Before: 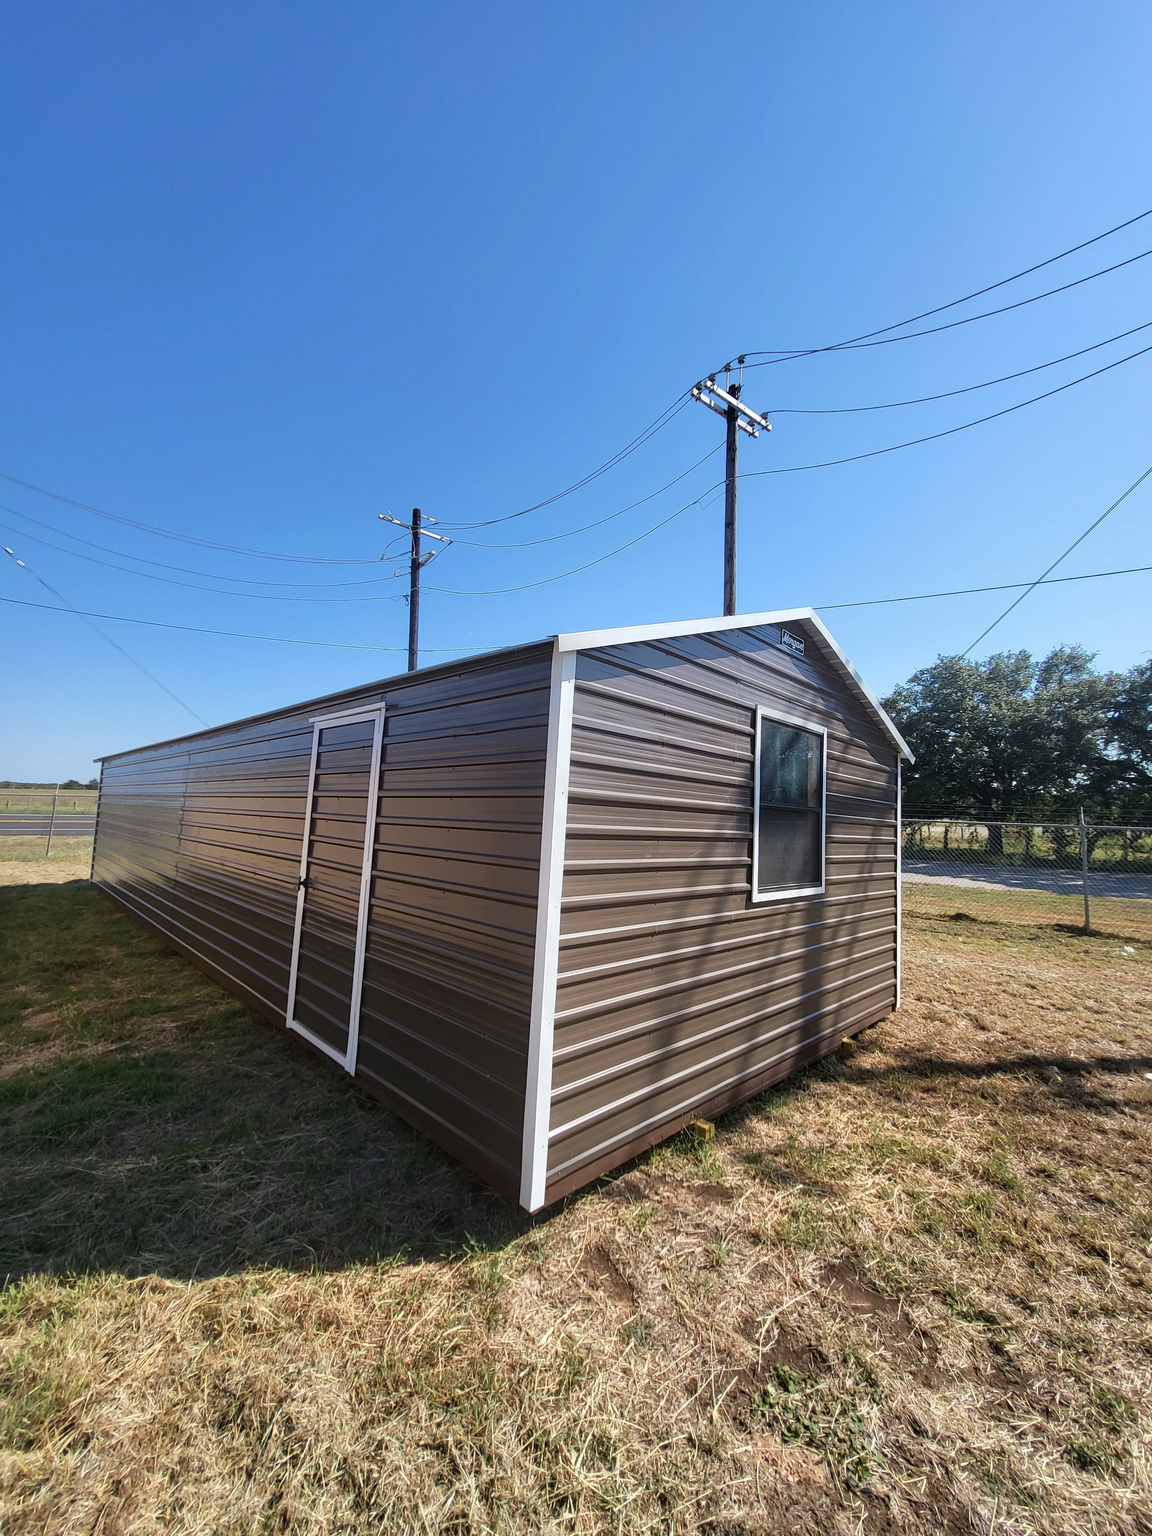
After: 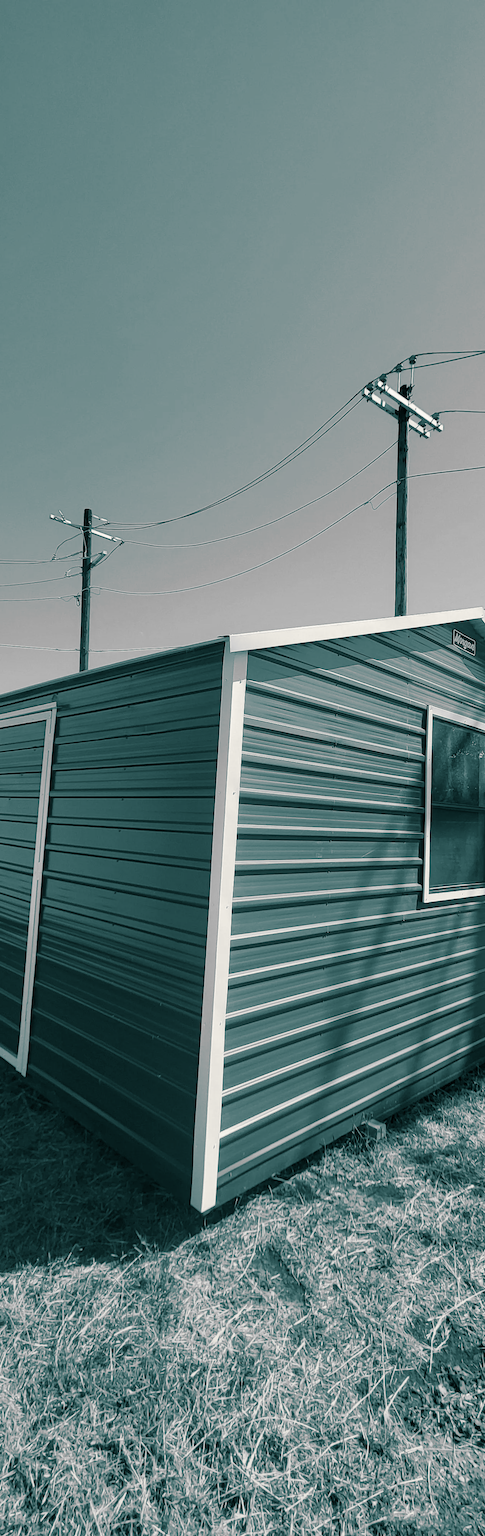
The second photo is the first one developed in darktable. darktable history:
monochrome: a 14.95, b -89.96
crop: left 28.583%, right 29.231%
split-toning: shadows › hue 186.43°, highlights › hue 49.29°, compress 30.29%
color balance rgb: linear chroma grading › global chroma 15%, perceptual saturation grading › global saturation 30%
